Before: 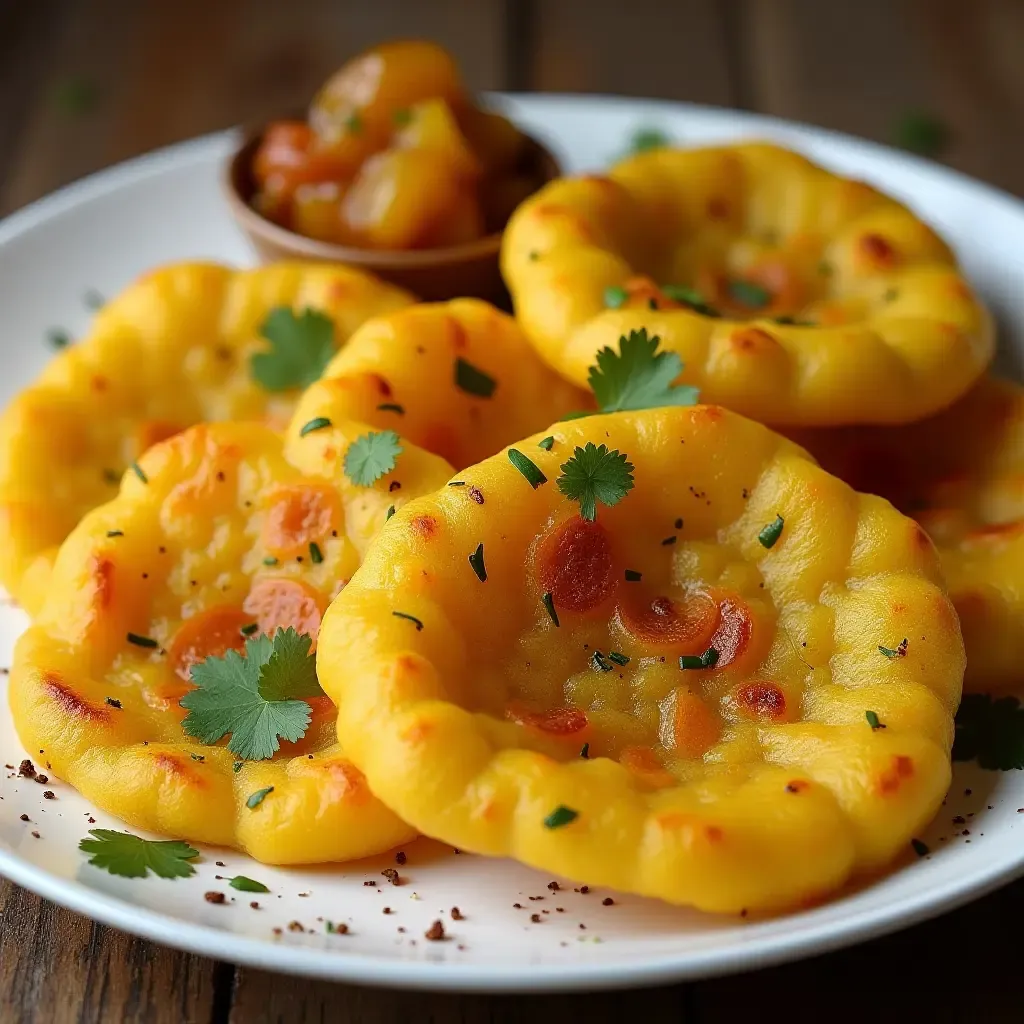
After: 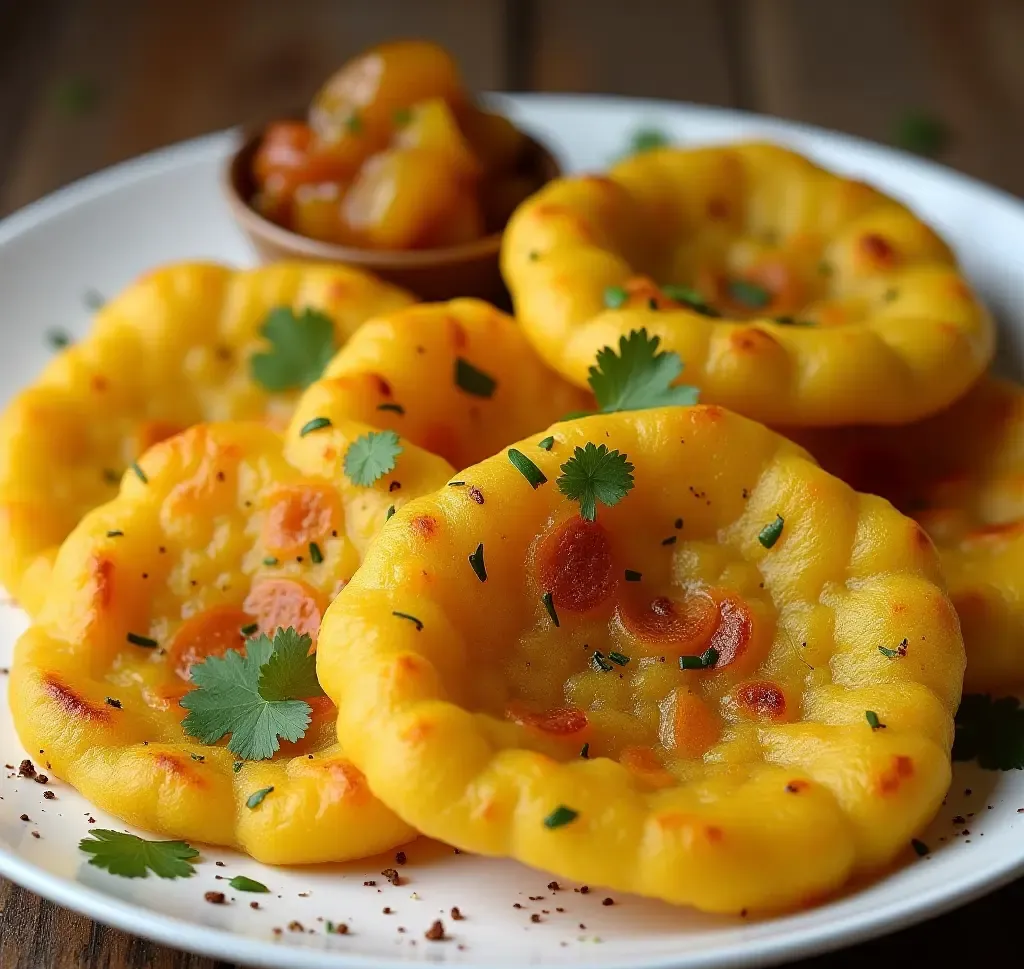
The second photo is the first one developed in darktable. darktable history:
crop and rotate: top 0.011%, bottom 5.278%
